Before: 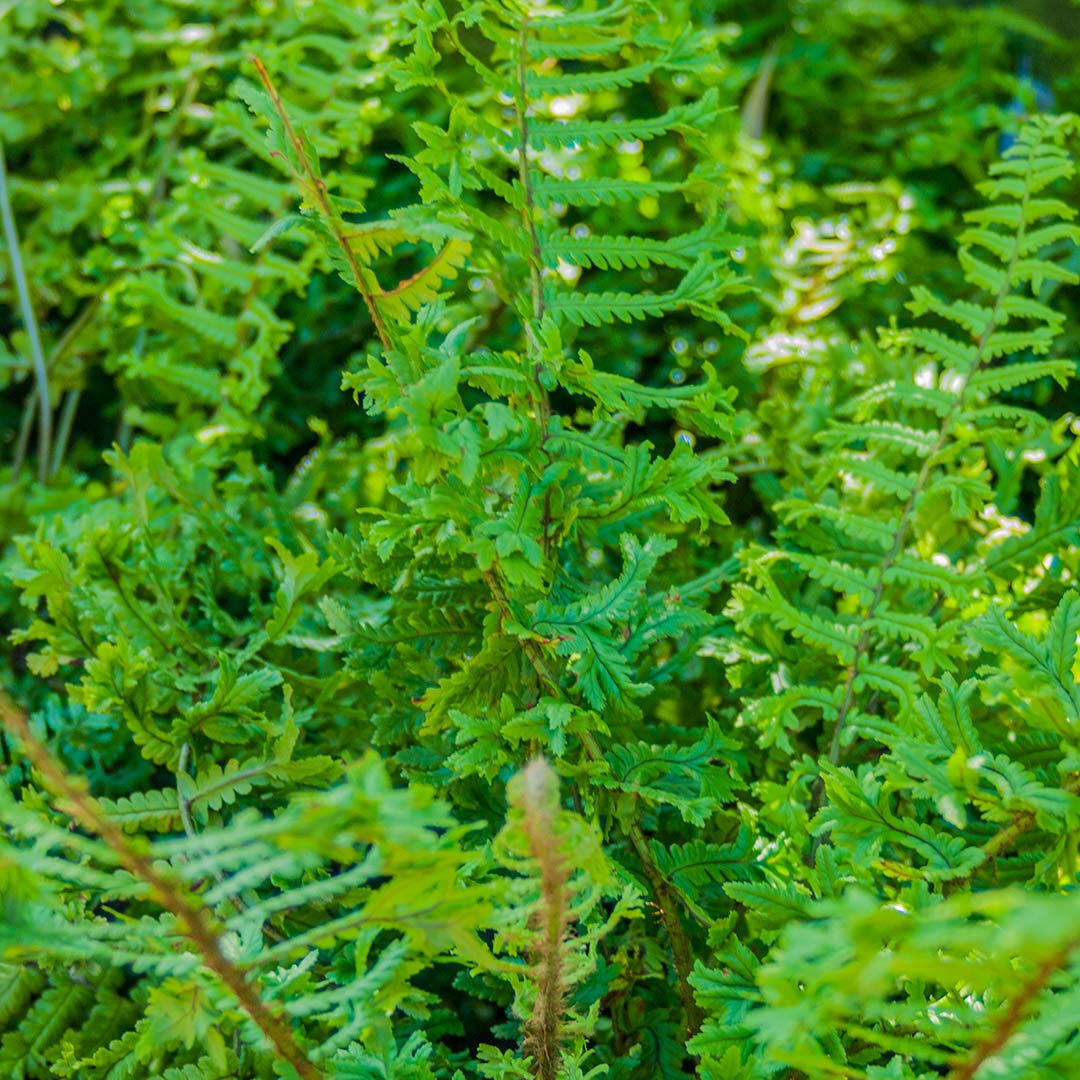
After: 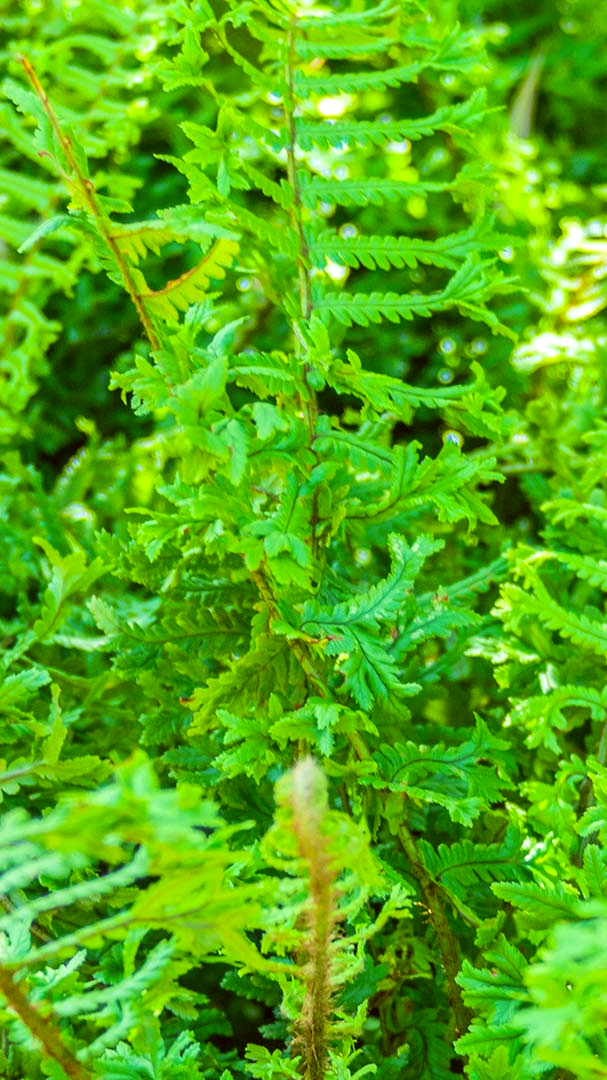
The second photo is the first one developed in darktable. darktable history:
crop: left 21.496%, right 22.254%
color correction: highlights a* -1.43, highlights b* 10.12, shadows a* 0.395, shadows b* 19.35
exposure: exposure 0.722 EV, compensate highlight preservation false
white balance: red 0.925, blue 1.046
